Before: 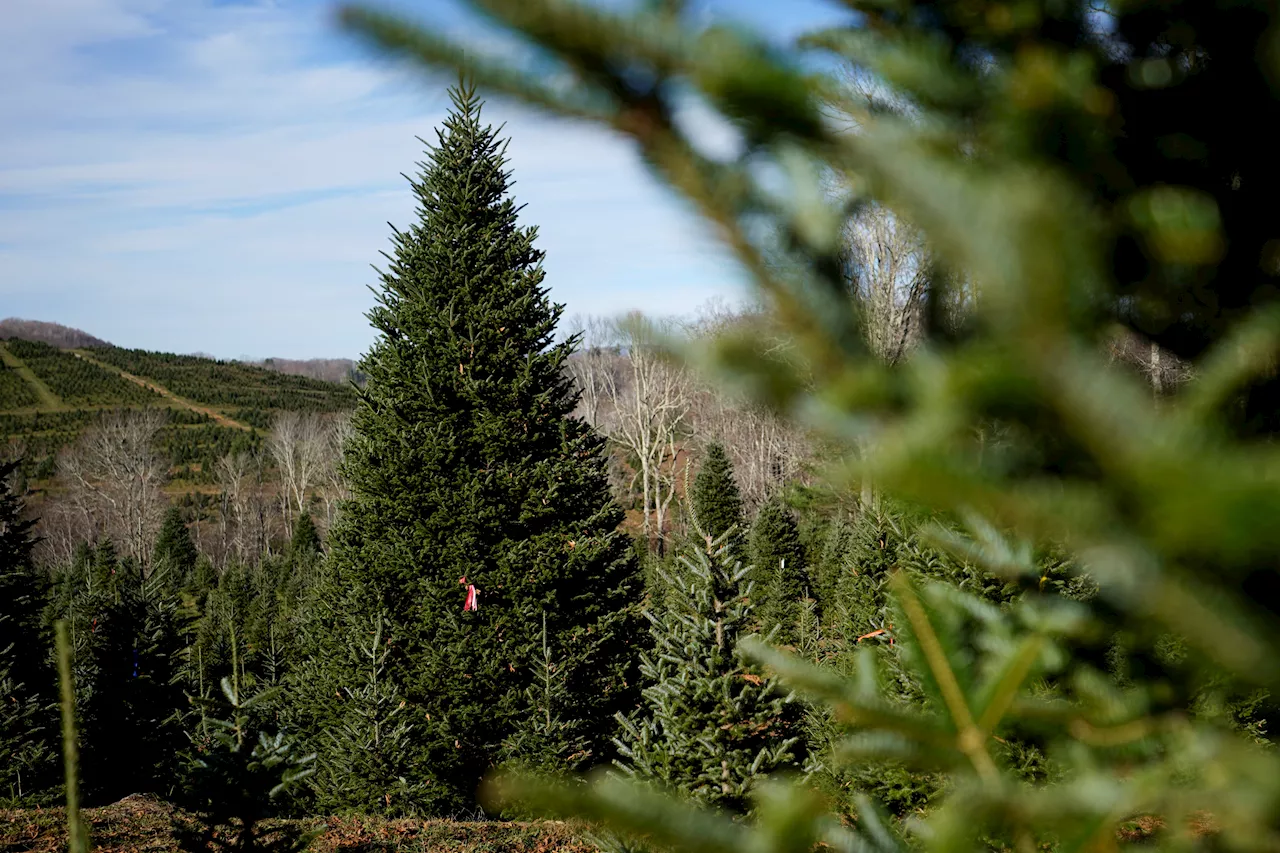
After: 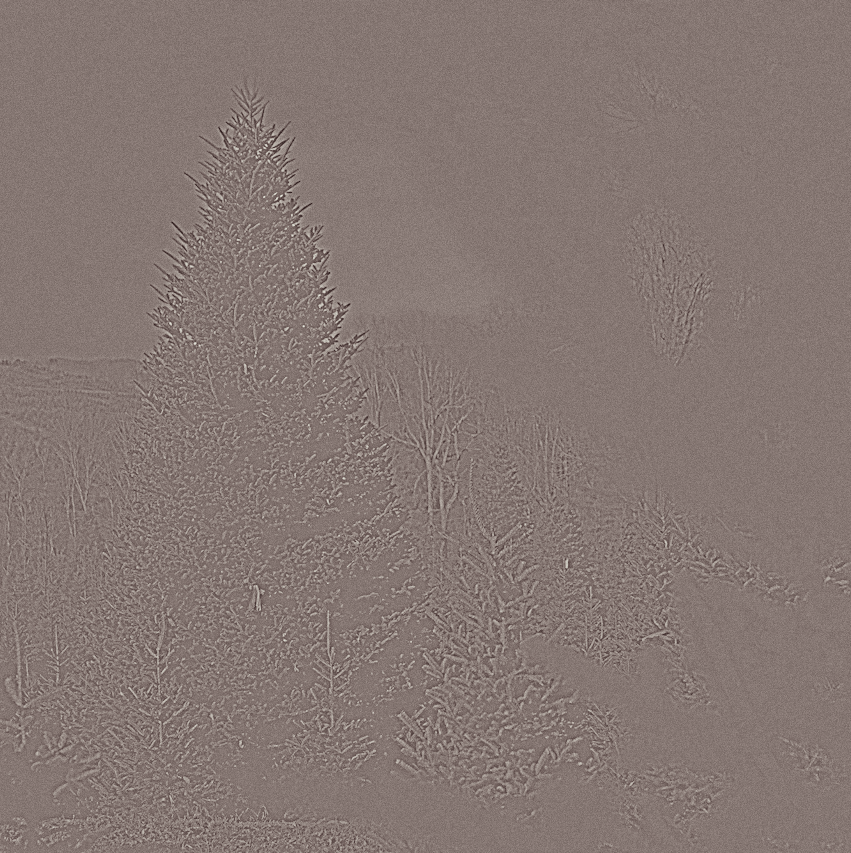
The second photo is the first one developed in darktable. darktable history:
crop: left 16.899%, right 16.556%
grain: coarseness 0.47 ISO
color correction: highlights a* -4.73, highlights b* 5.06, saturation 0.97
sharpen: on, module defaults
rgb levels: mode RGB, independent channels, levels [[0, 0.474, 1], [0, 0.5, 1], [0, 0.5, 1]]
exposure: black level correction -0.005, exposure 0.622 EV, compensate highlight preservation false
highpass: sharpness 9.84%, contrast boost 9.94%
